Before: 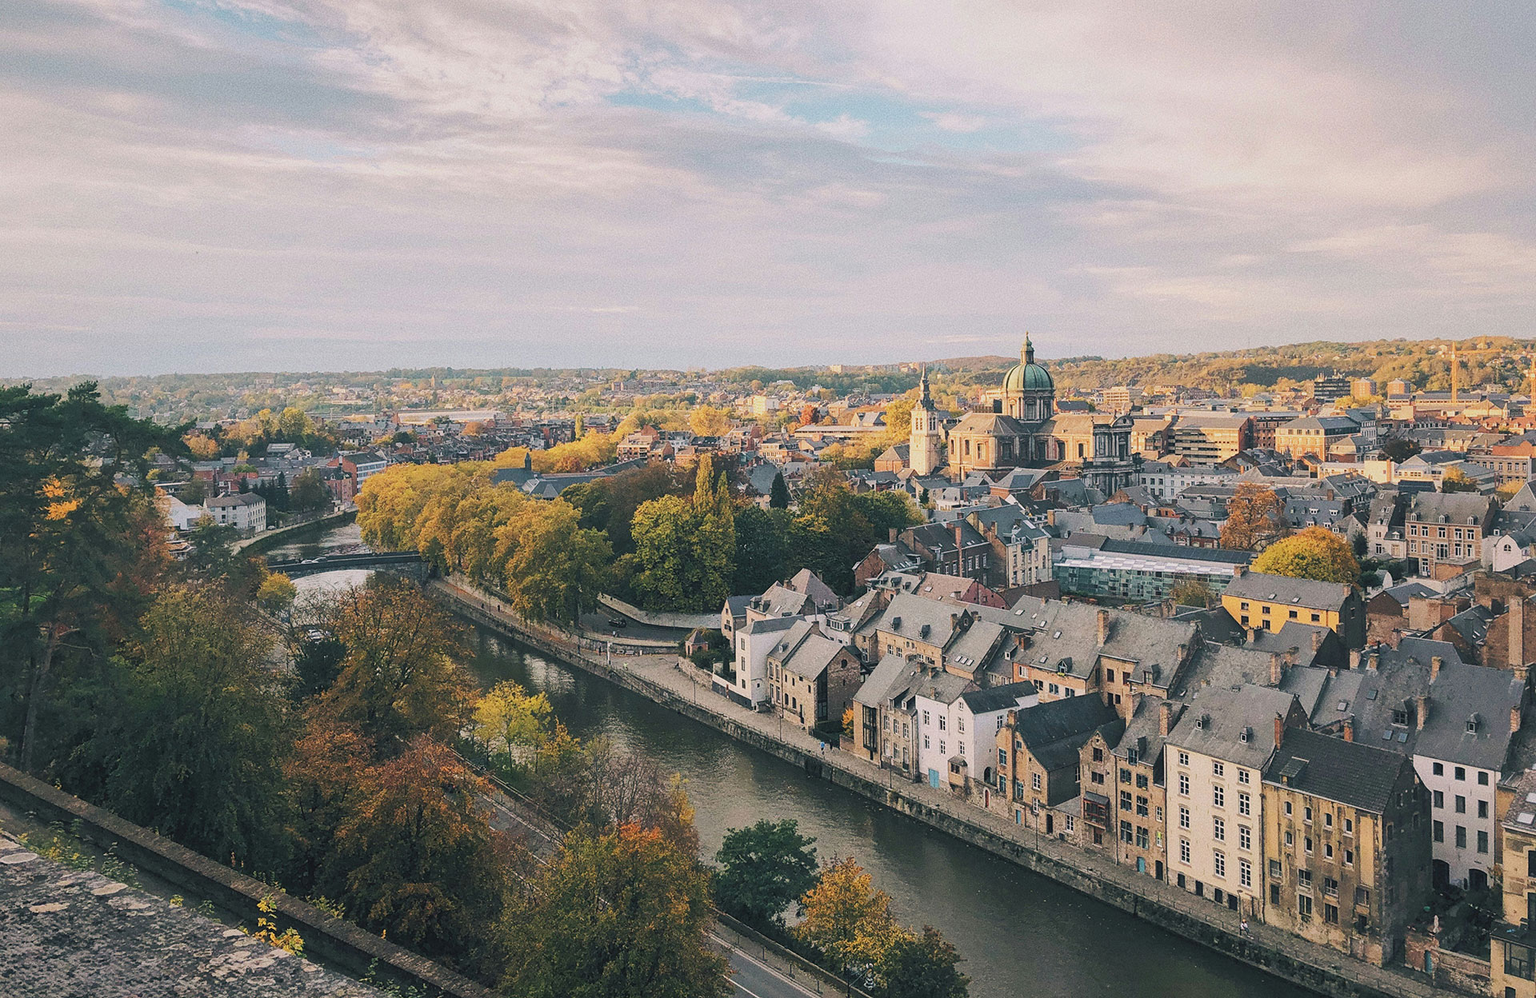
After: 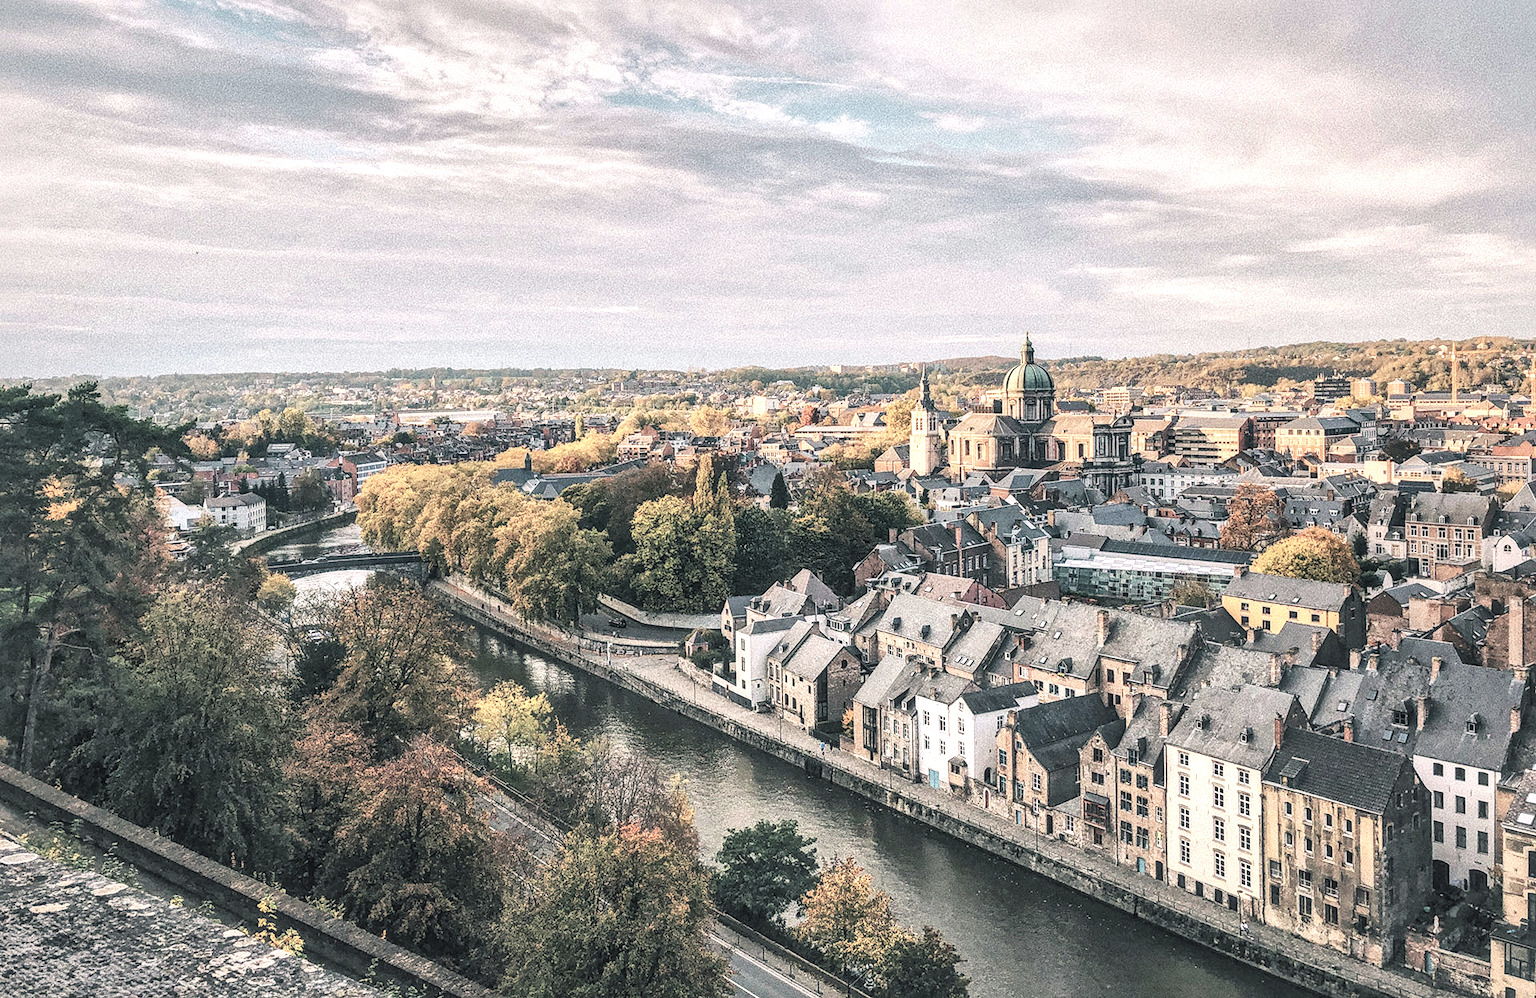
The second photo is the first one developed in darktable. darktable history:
tone equalizer: on, module defaults
global tonemap: drago (1, 100), detail 1
exposure: black level correction -0.015, compensate highlight preservation false
contrast brightness saturation: contrast 0.15, brightness -0.01, saturation 0.1
local contrast: highlights 19%, detail 186%
color balance rgb: perceptual saturation grading › global saturation -27.94%, hue shift -2.27°, contrast -21.26%
